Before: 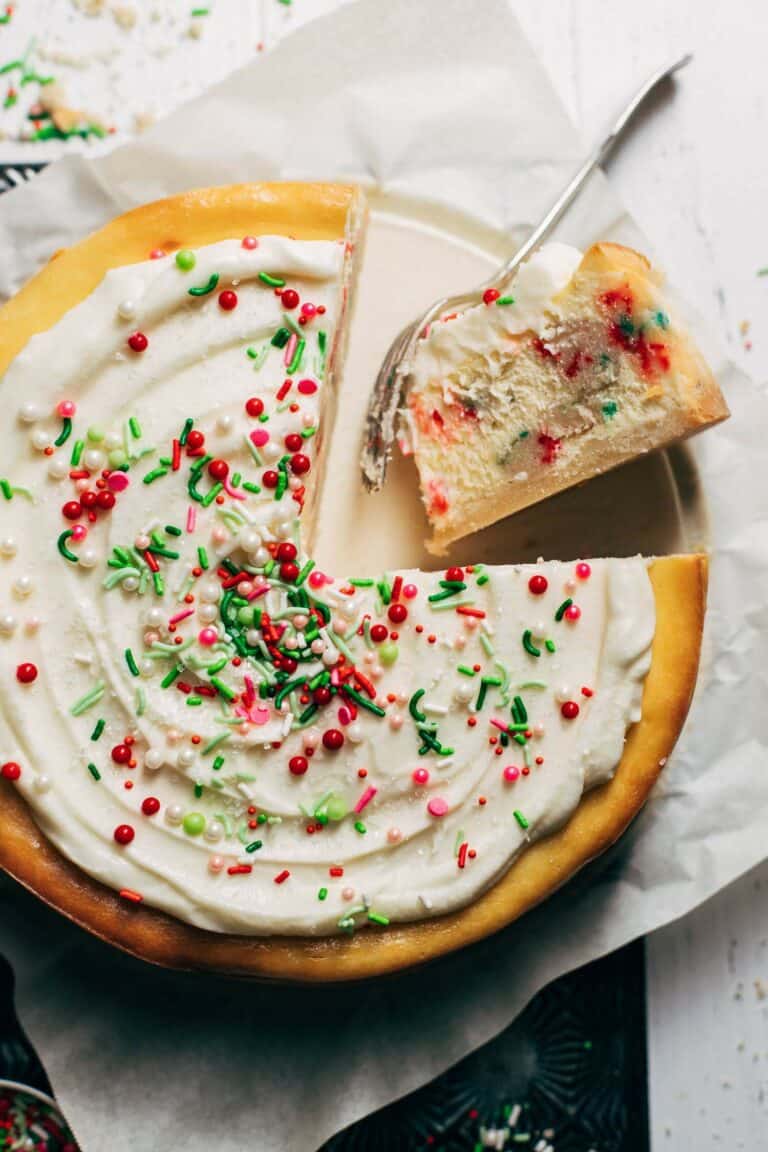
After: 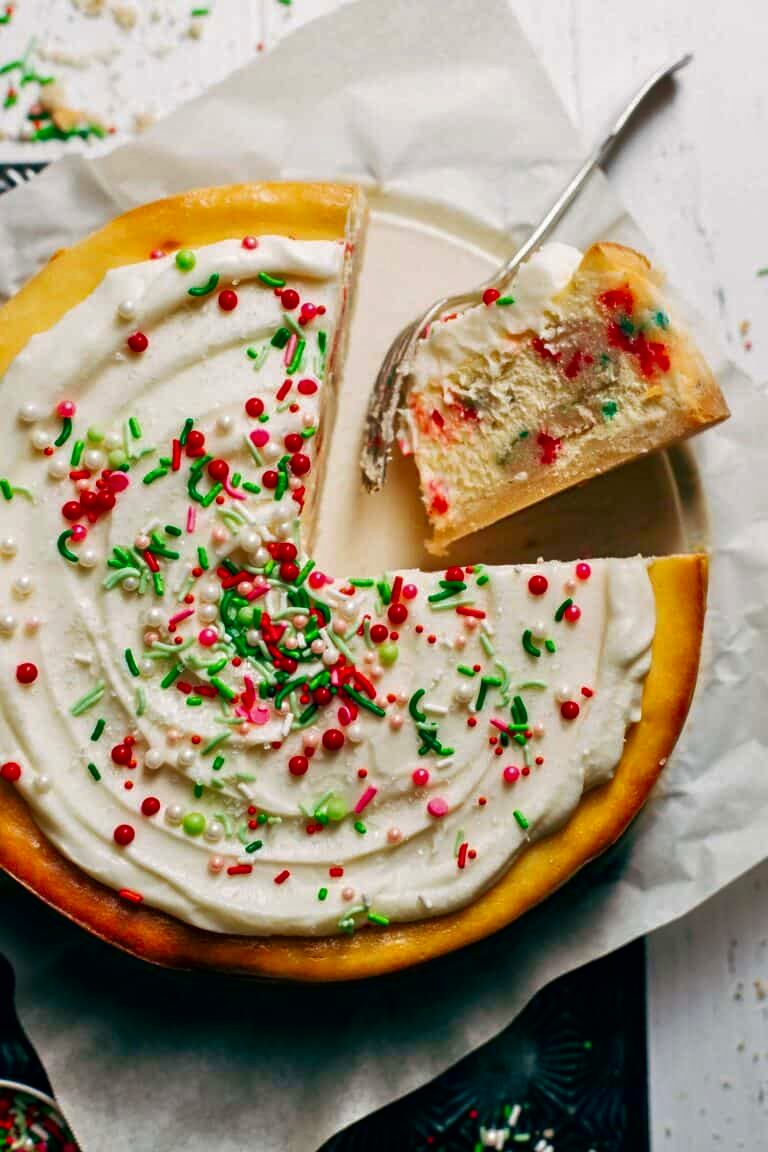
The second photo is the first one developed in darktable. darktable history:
tone equalizer: -7 EV 0.15 EV, -6 EV 0.6 EV, -5 EV 1.15 EV, -4 EV 1.33 EV, -3 EV 1.15 EV, -2 EV 0.6 EV, -1 EV 0.15 EV, mask exposure compensation -0.5 EV
contrast brightness saturation: brightness -0.25, saturation 0.2
